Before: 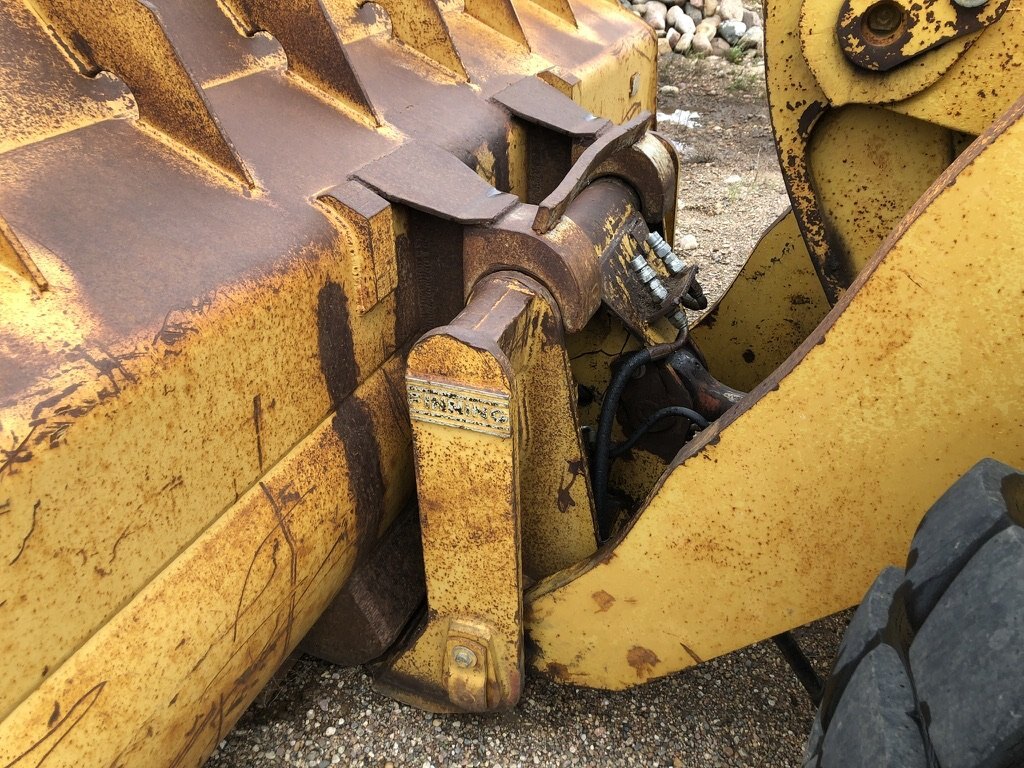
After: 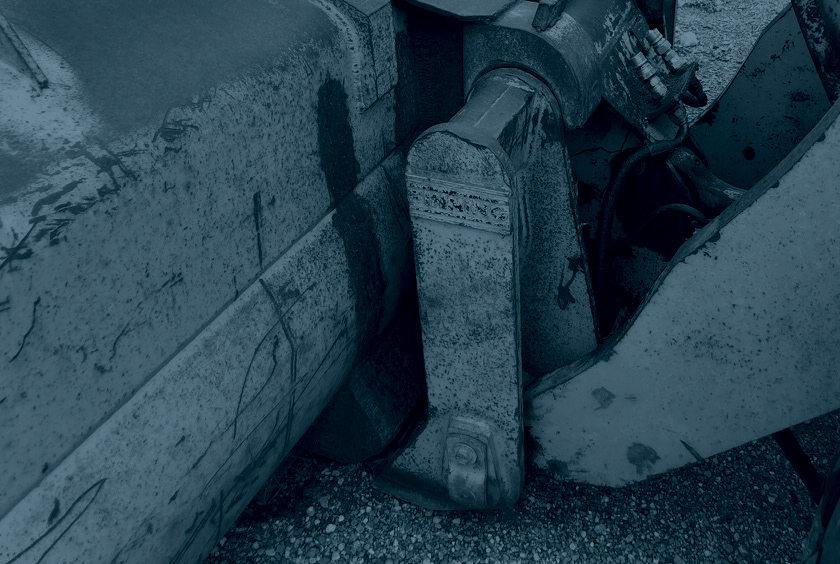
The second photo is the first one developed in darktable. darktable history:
colorize: hue 194.4°, saturation 29%, source mix 61.75%, lightness 3.98%, version 1
crop: top 26.531%, right 17.959%
